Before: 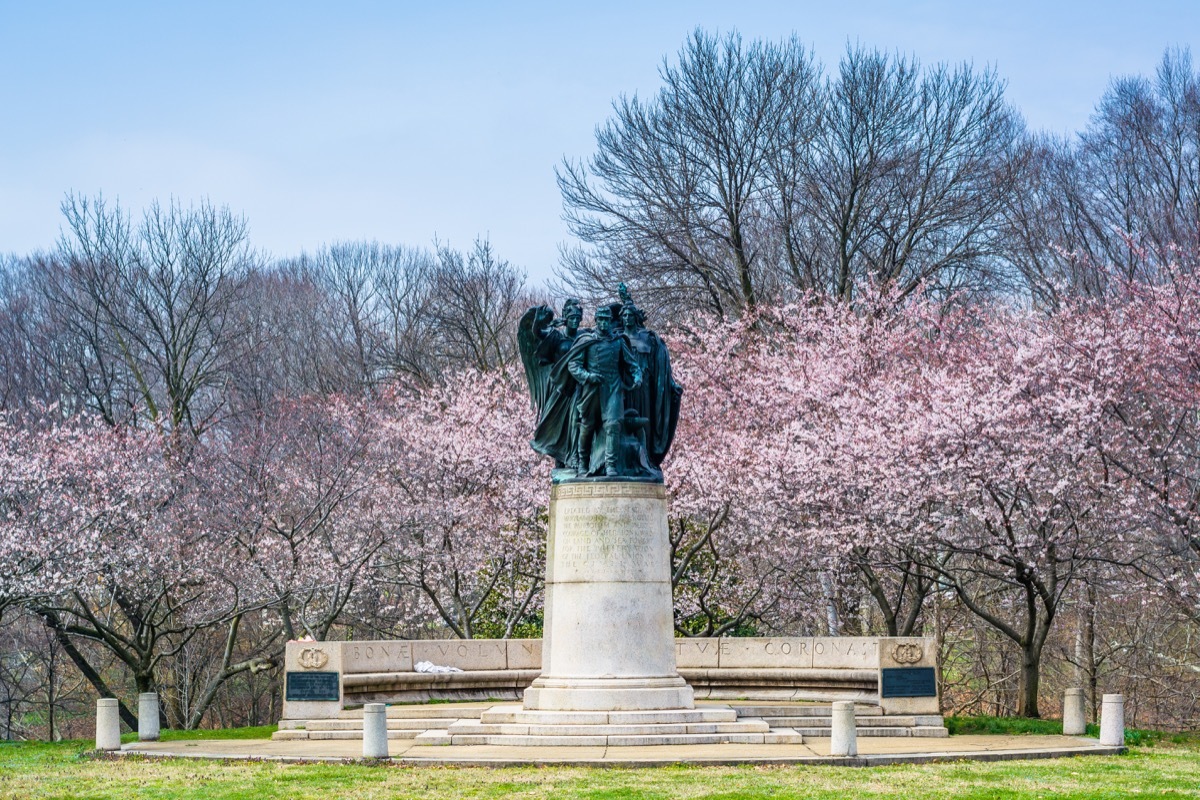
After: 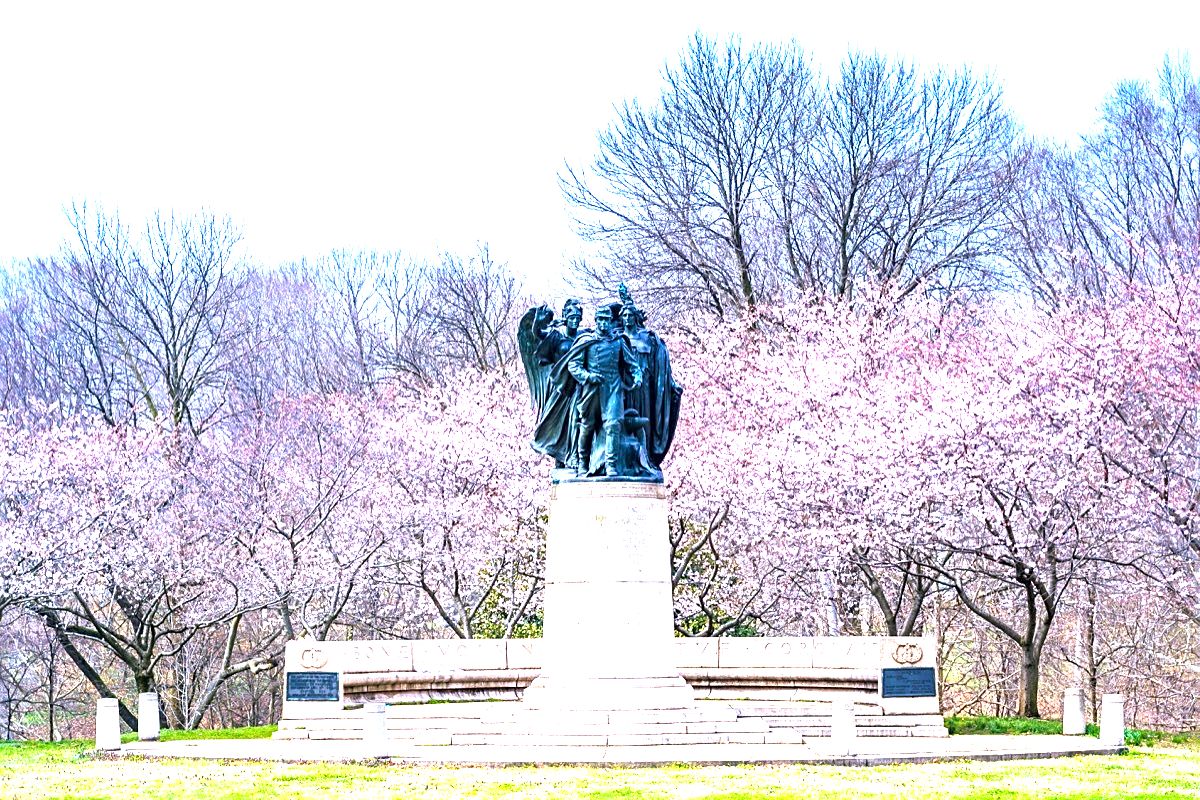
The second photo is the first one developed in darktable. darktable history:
exposure: black level correction 0.001, exposure 1.735 EV, compensate highlight preservation false
white balance: red 1.042, blue 1.17
sharpen: on, module defaults
